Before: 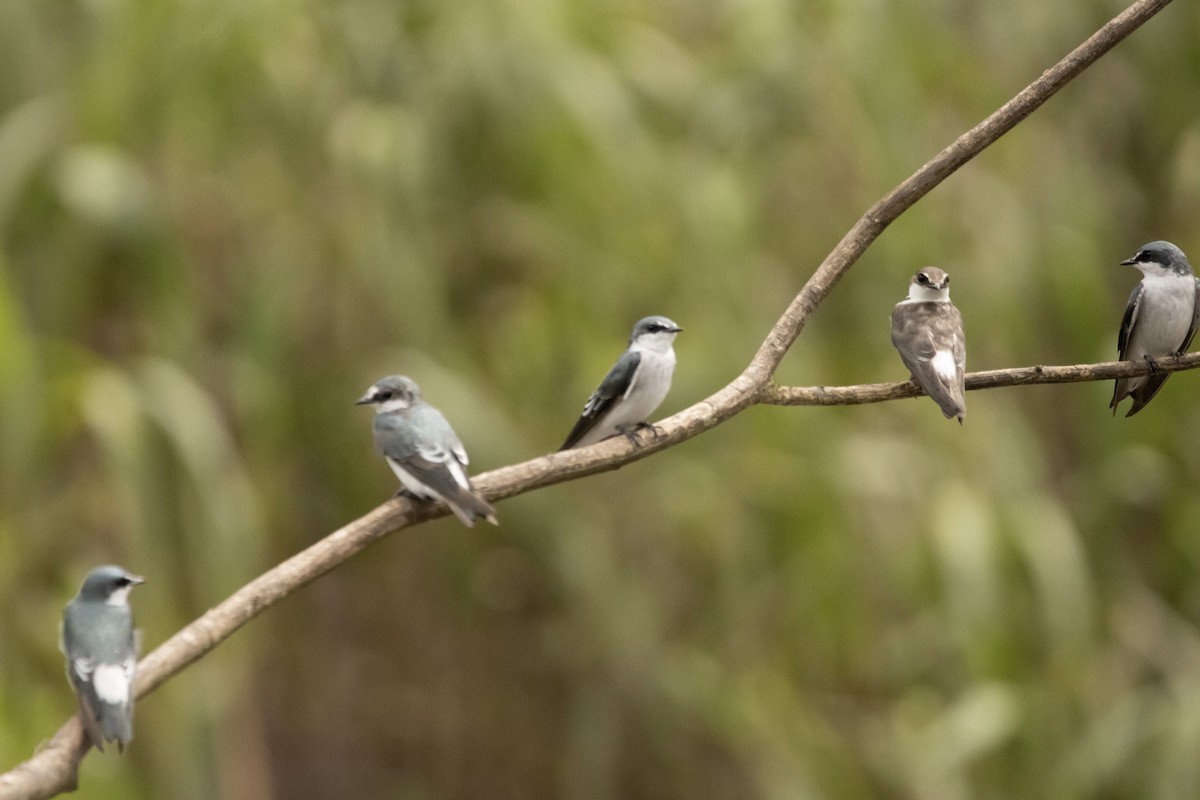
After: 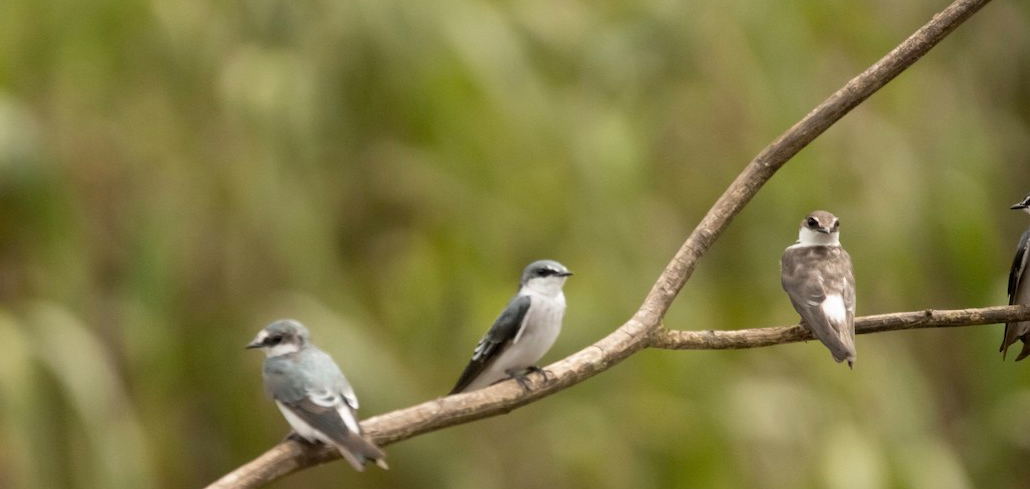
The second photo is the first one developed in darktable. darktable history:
exposure: black level correction 0.001, compensate highlight preservation false
crop and rotate: left 9.235%, top 7.087%, right 4.858%, bottom 31.715%
